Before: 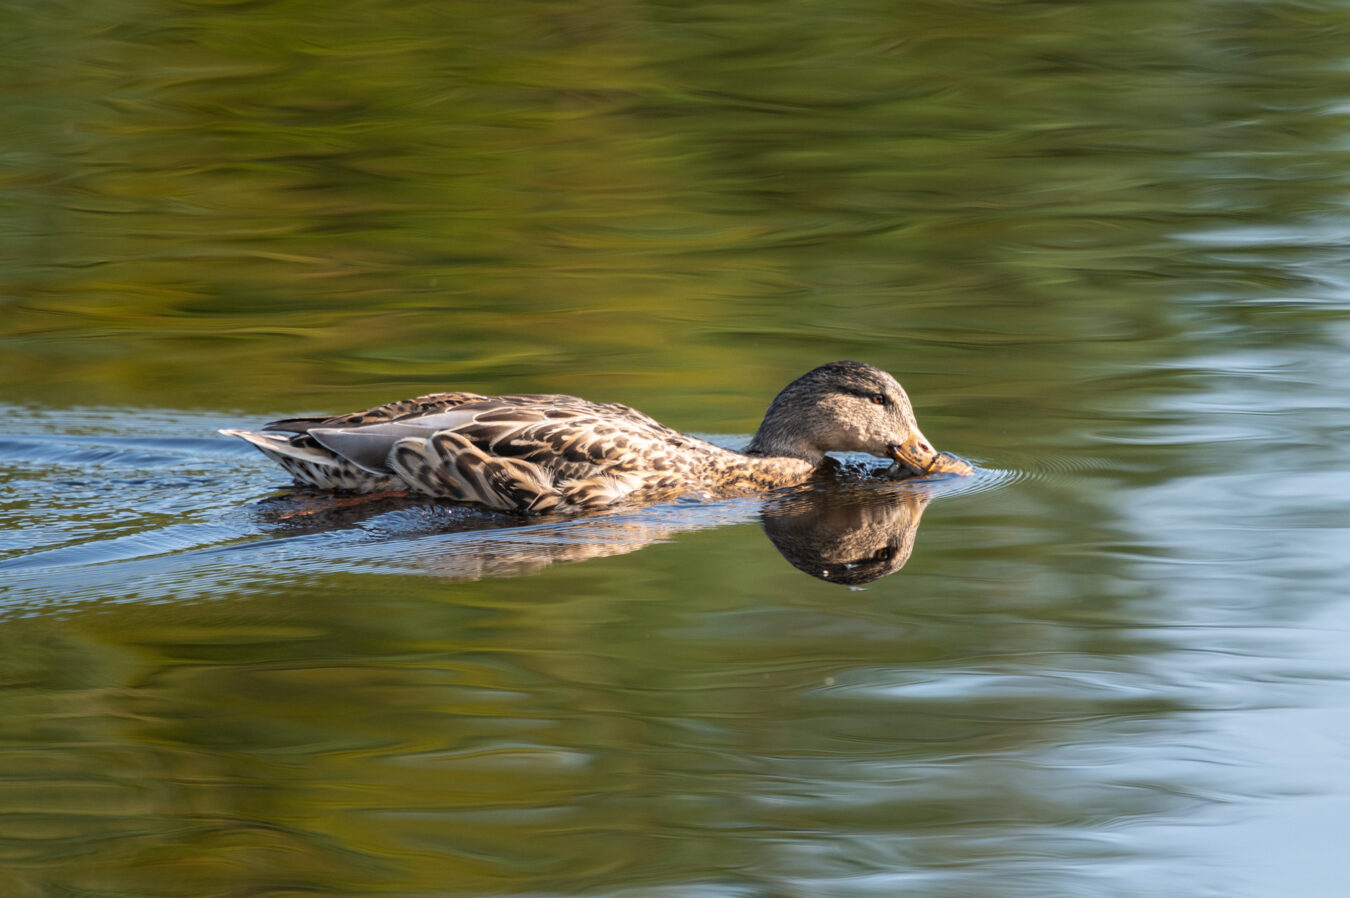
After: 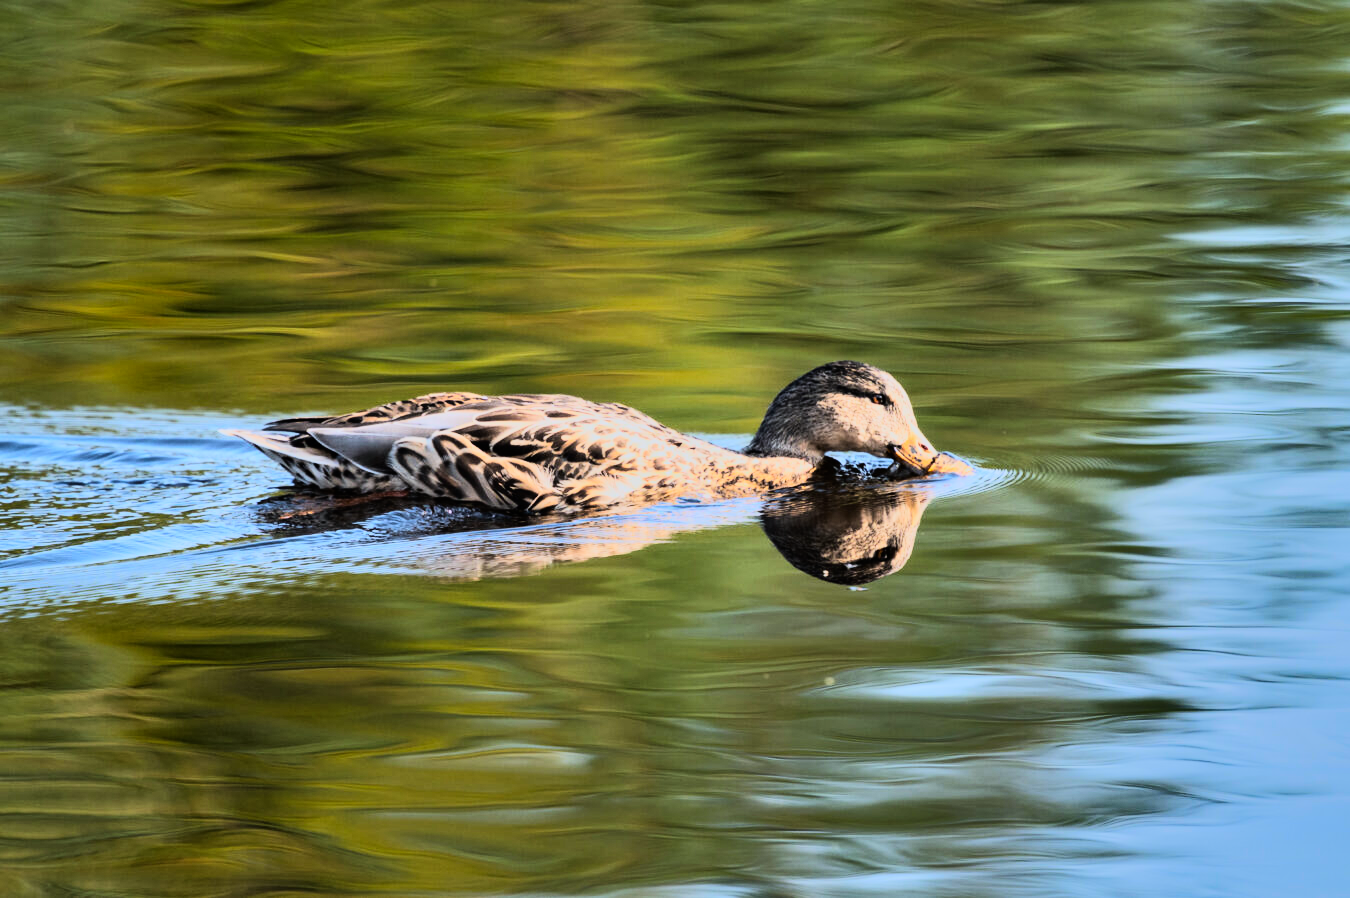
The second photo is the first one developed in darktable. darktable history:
shadows and highlights: shadows 80.73, white point adjustment -9.07, highlights -61.46, soften with gaussian
rgb curve: curves: ch0 [(0, 0) (0.21, 0.15) (0.24, 0.21) (0.5, 0.75) (0.75, 0.96) (0.89, 0.99) (1, 1)]; ch1 [(0, 0.02) (0.21, 0.13) (0.25, 0.2) (0.5, 0.67) (0.75, 0.9) (0.89, 0.97) (1, 1)]; ch2 [(0, 0.02) (0.21, 0.13) (0.25, 0.2) (0.5, 0.67) (0.75, 0.9) (0.89, 0.97) (1, 1)], compensate middle gray true
white balance: red 0.974, blue 1.044
